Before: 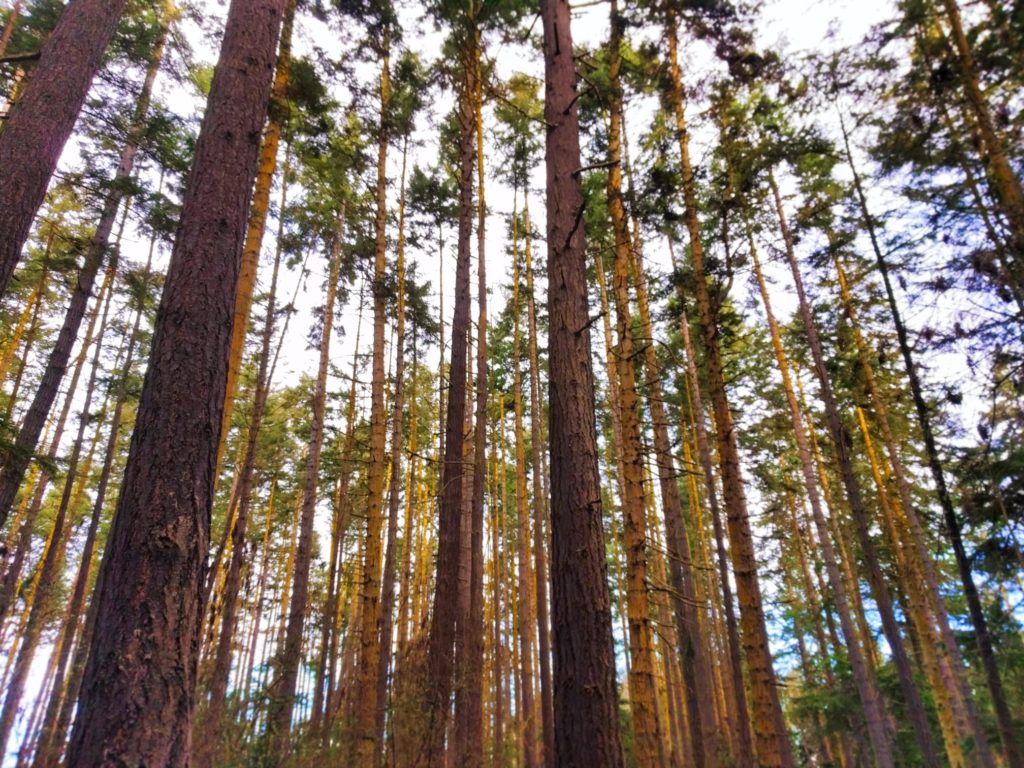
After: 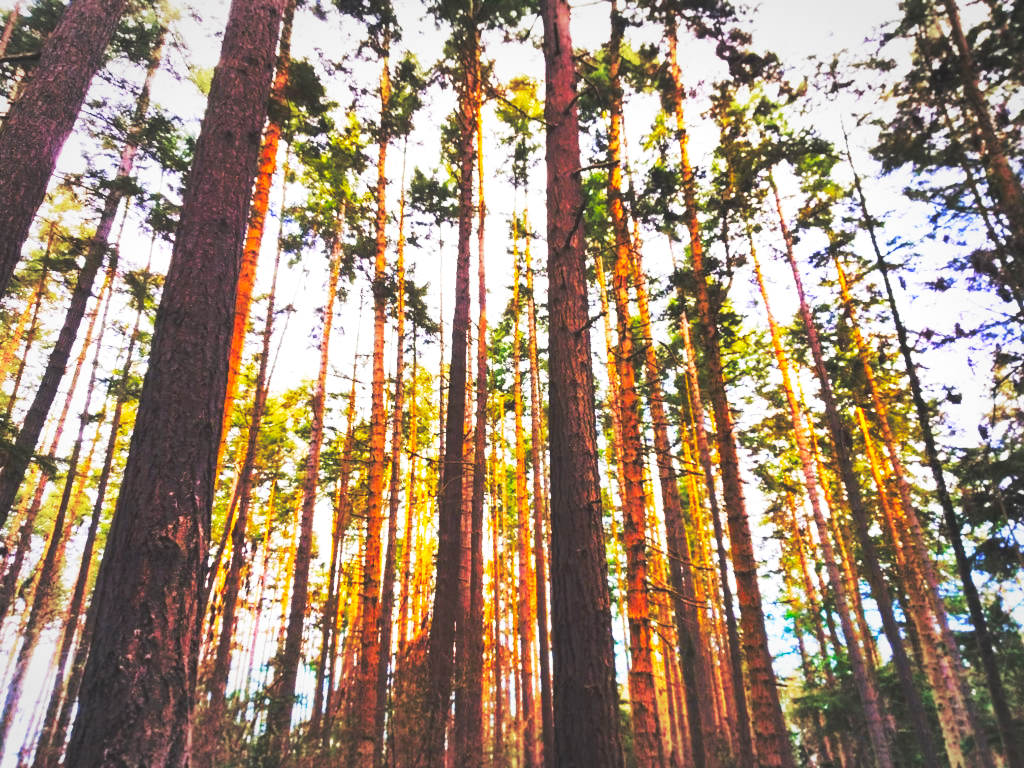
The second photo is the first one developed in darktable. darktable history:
contrast brightness saturation: contrast 0.028, brightness 0.066, saturation 0.124
base curve: curves: ch0 [(0, 0.015) (0.085, 0.116) (0.134, 0.298) (0.19, 0.545) (0.296, 0.764) (0.599, 0.982) (1, 1)], preserve colors none
vignetting: fall-off start 79.6%, brightness -0.21, width/height ratio 1.328, unbound false
